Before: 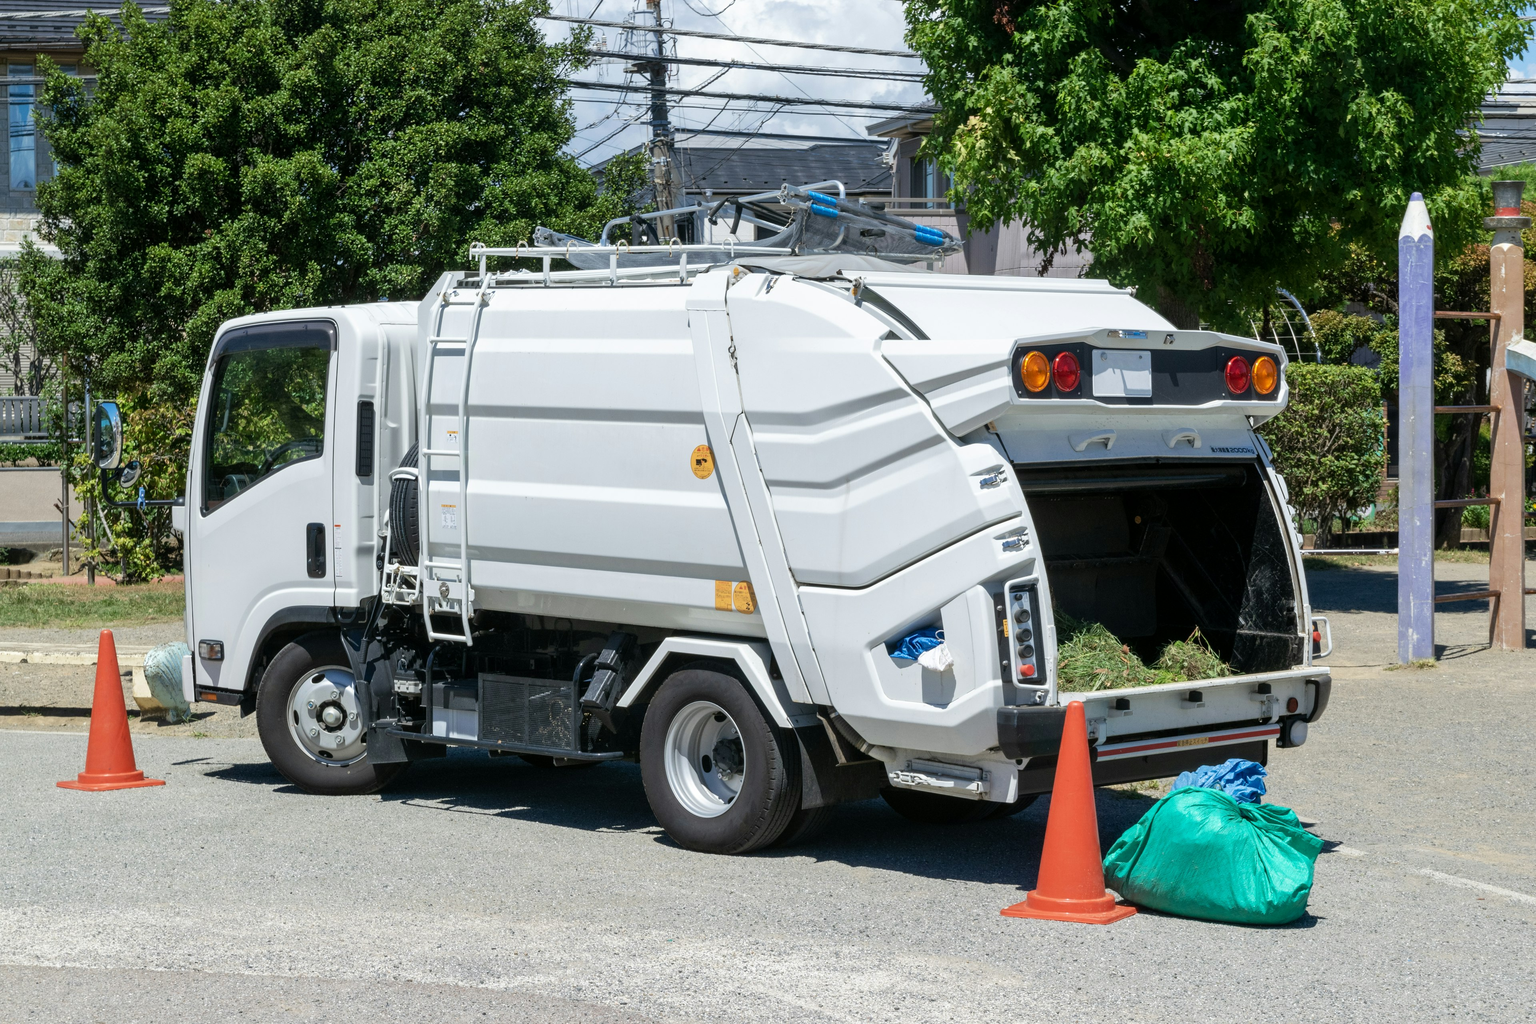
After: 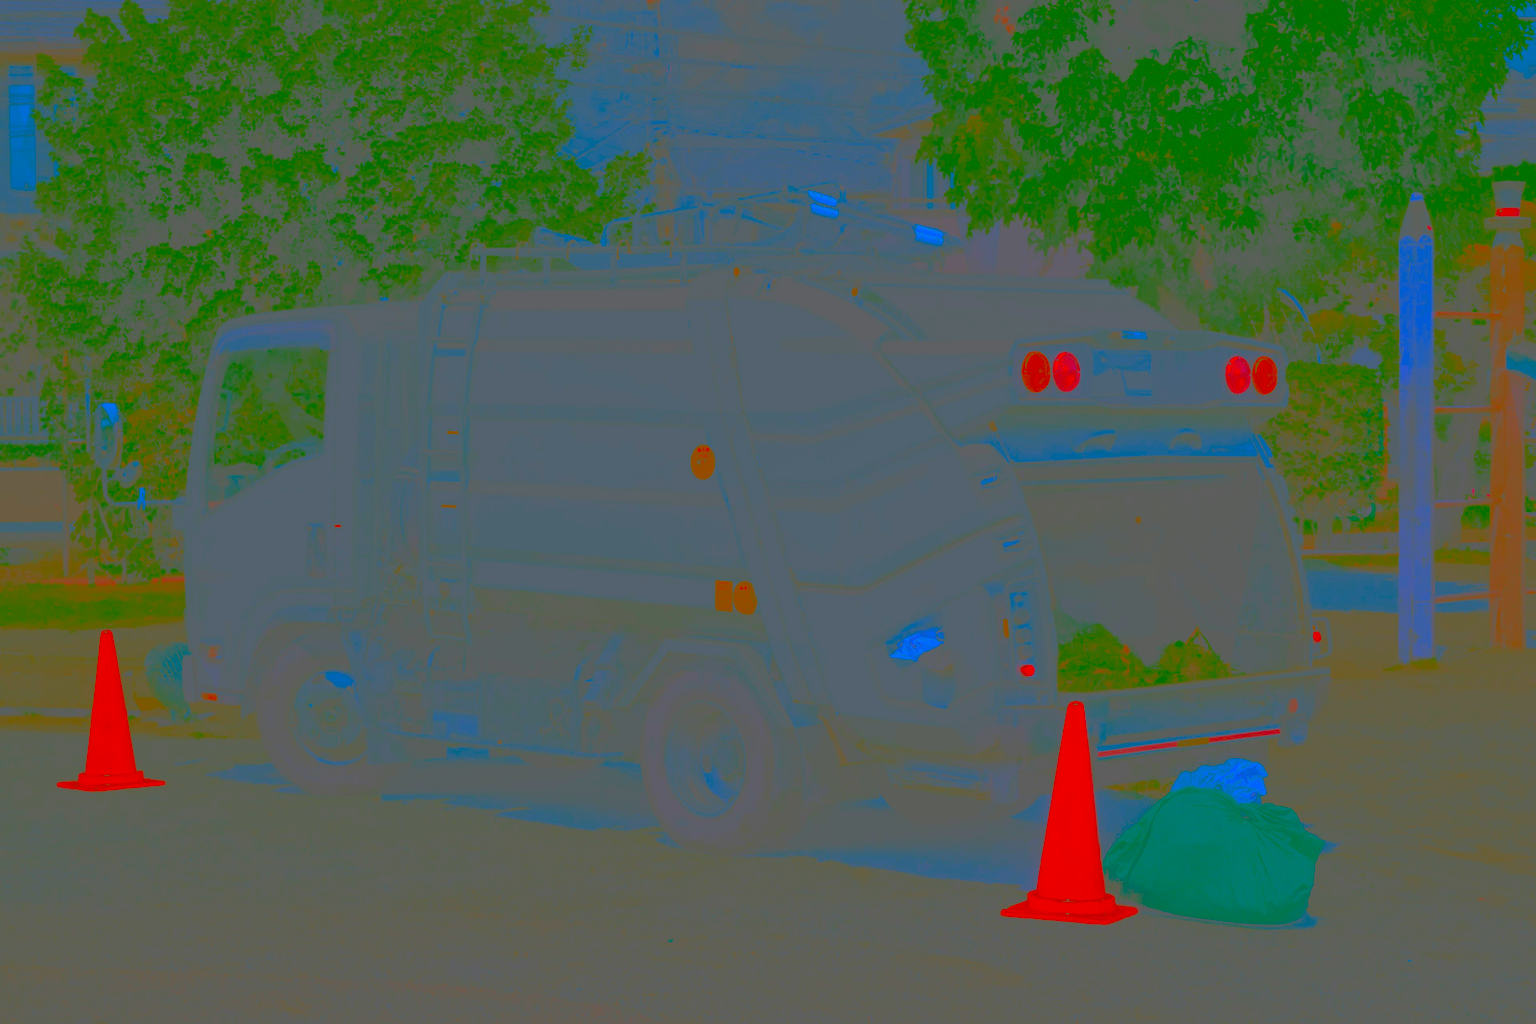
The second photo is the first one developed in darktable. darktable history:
contrast brightness saturation: contrast -0.99, brightness -0.17, saturation 0.75
color balance rgb: perceptual saturation grading › global saturation 20%, global vibrance 20%
shadows and highlights: shadows 32, highlights -32, soften with gaussian
